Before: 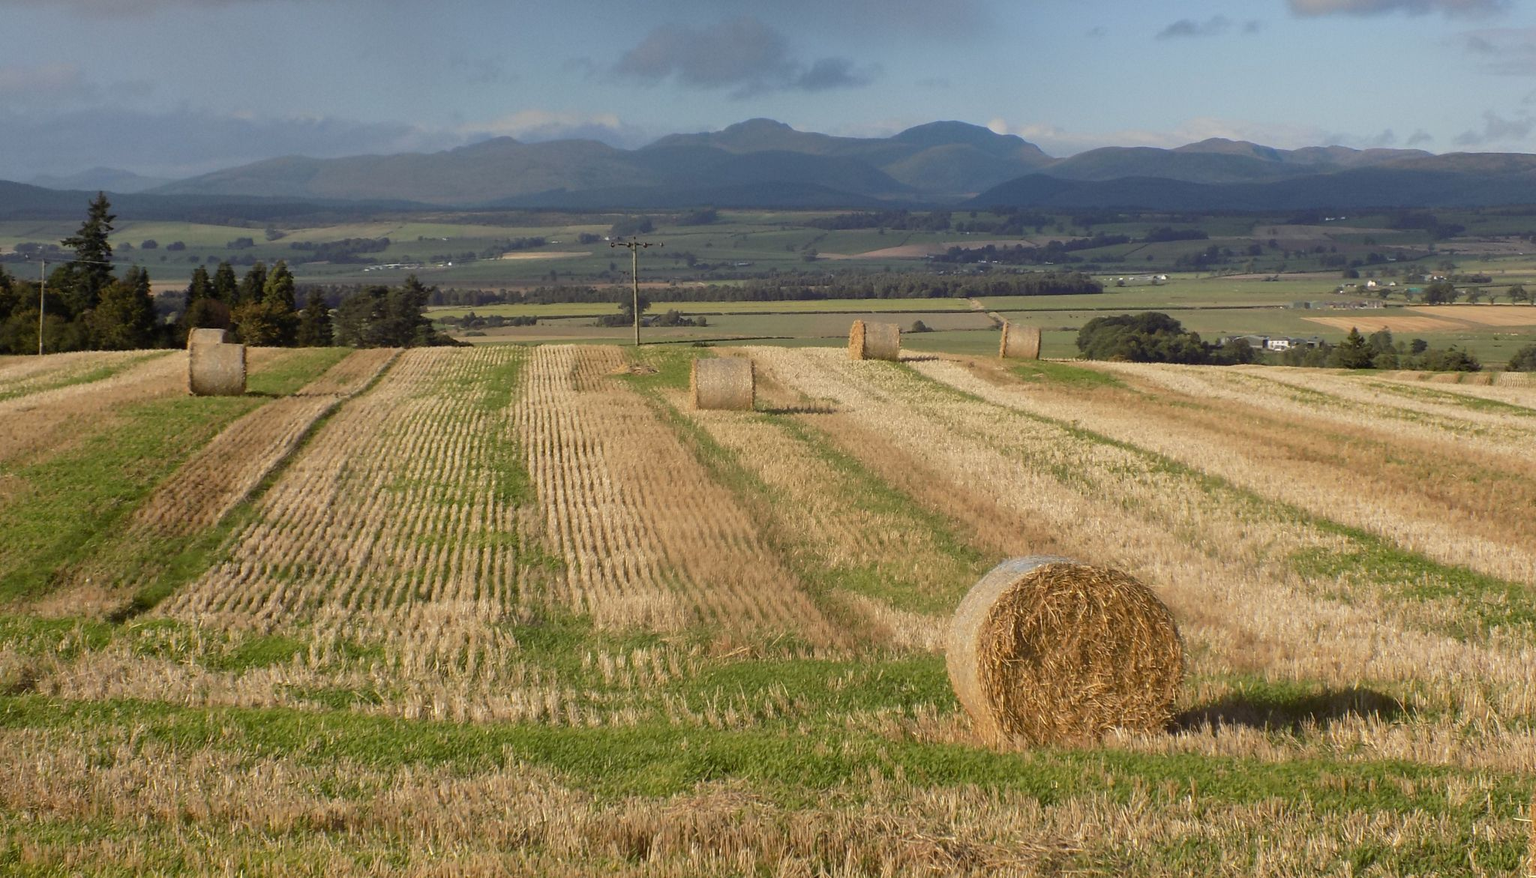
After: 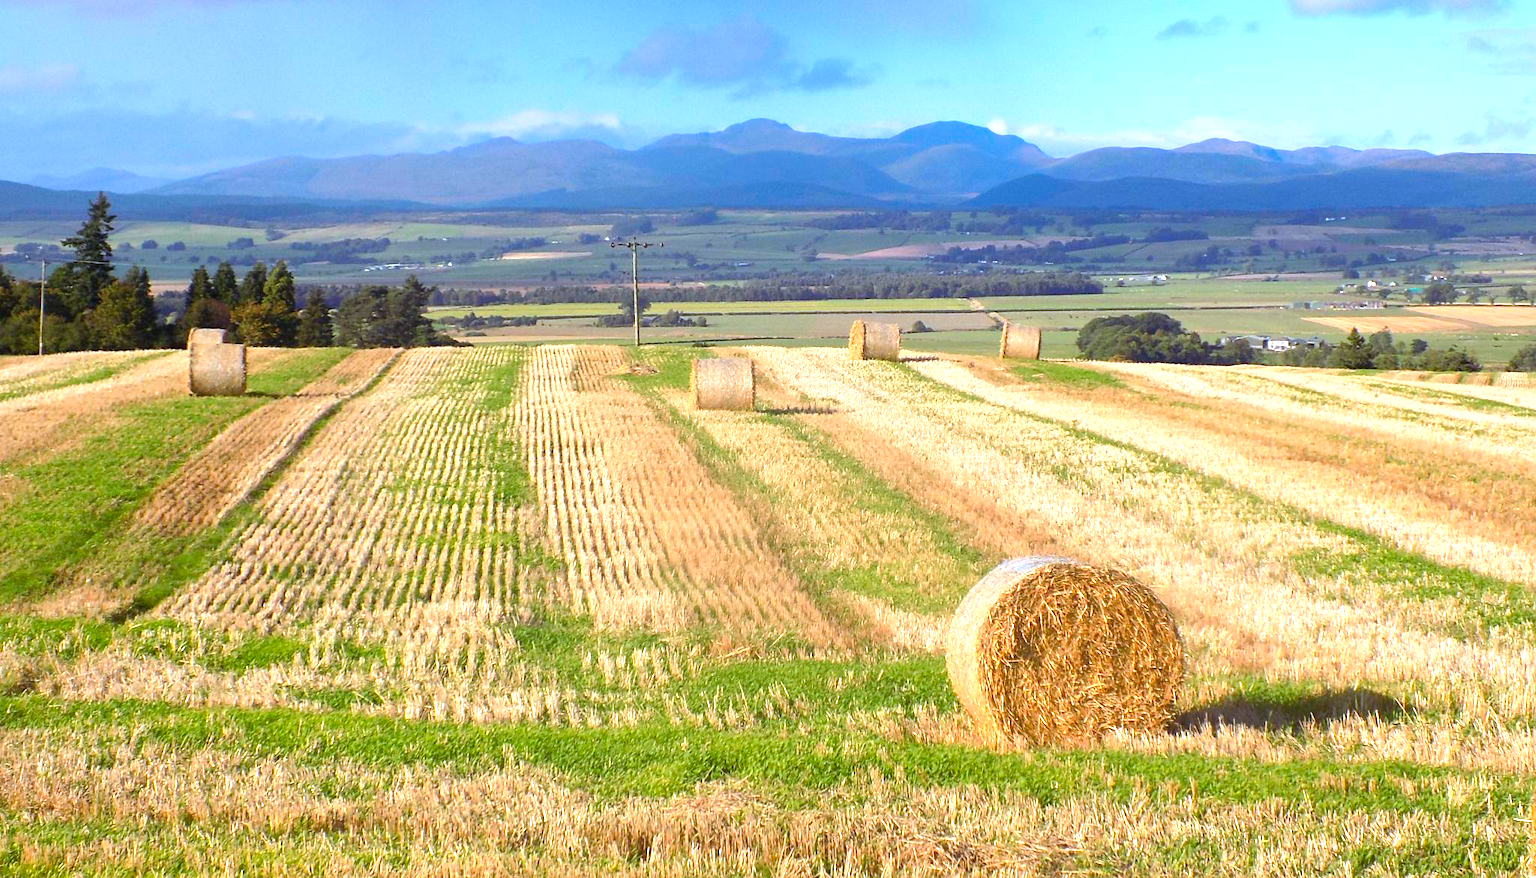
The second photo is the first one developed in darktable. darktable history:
sharpen: amount 0.205
exposure: black level correction 0, exposure 1.199 EV, compensate exposure bias true, compensate highlight preservation false
contrast brightness saturation: saturation 0.498
color calibration: gray › normalize channels true, illuminant custom, x 0.371, y 0.383, temperature 4280.31 K, gamut compression 0.017
